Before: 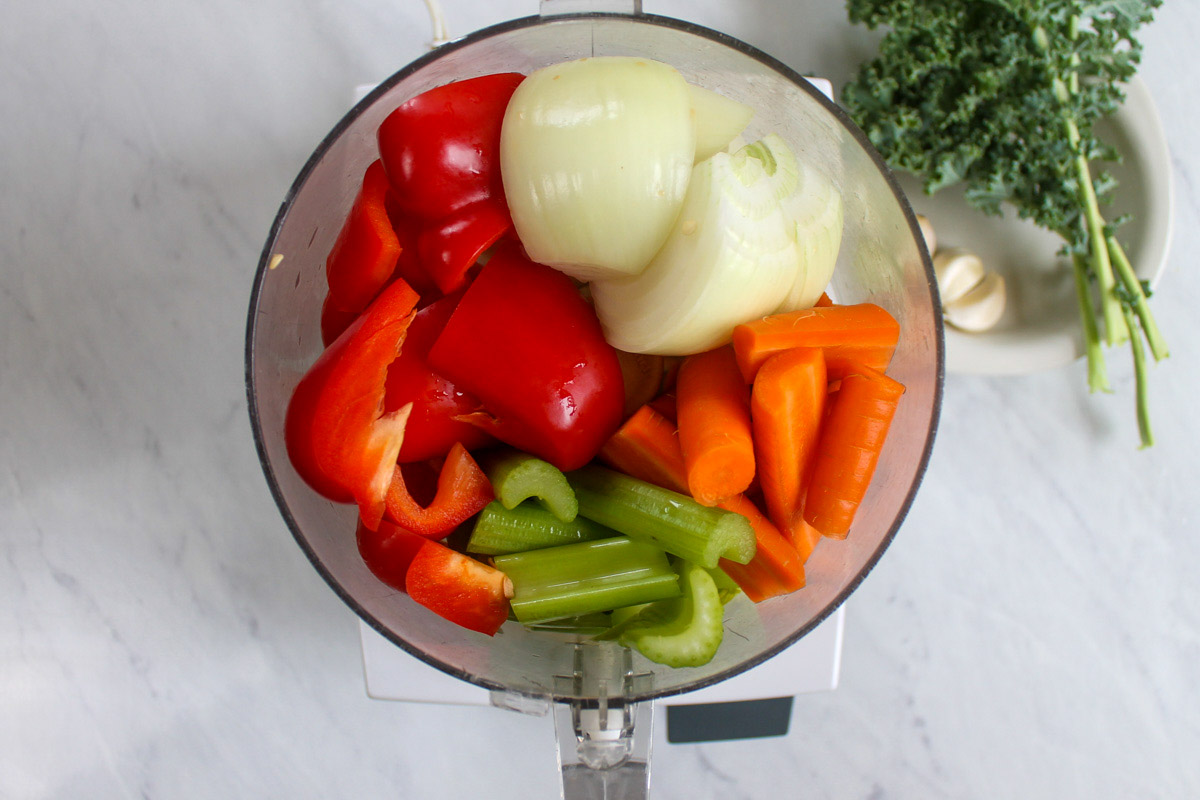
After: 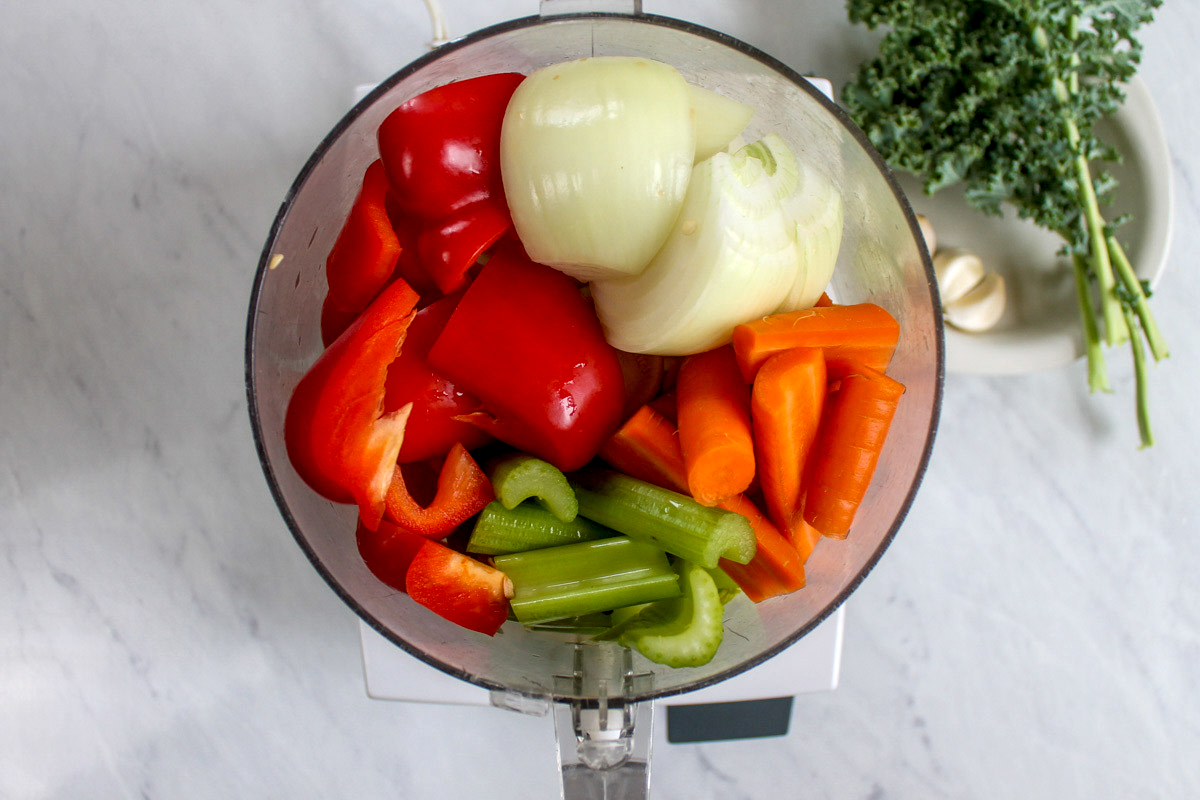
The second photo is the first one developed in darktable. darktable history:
exposure: black level correction 0.005, exposure 0.016 EV, compensate highlight preservation false
local contrast: on, module defaults
